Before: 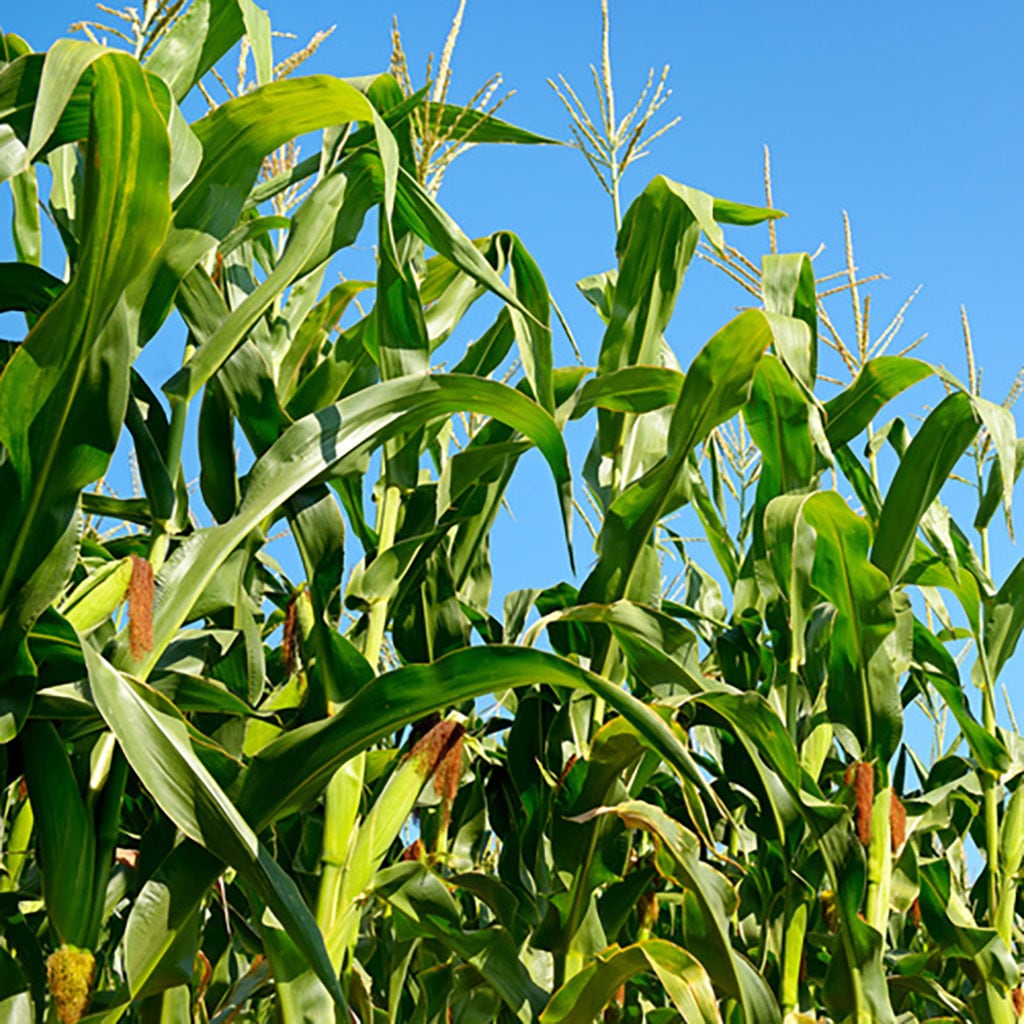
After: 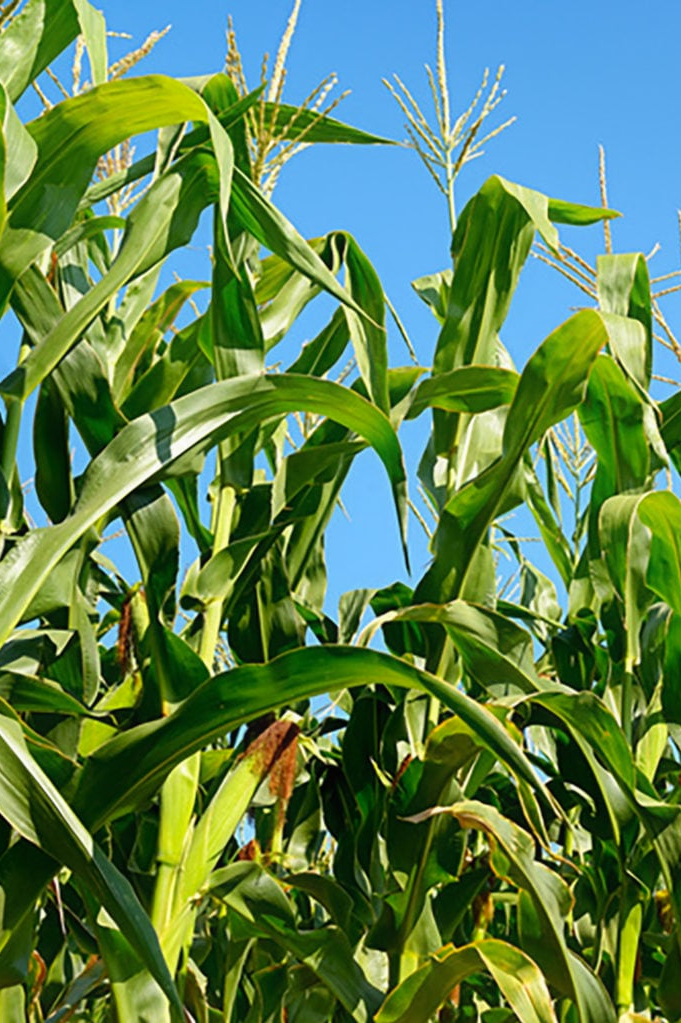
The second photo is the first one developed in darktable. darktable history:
contrast equalizer: y [[0.5, 0.5, 0.468, 0.5, 0.5, 0.5], [0.5 ×6], [0.5 ×6], [0 ×6], [0 ×6]]
crop and rotate: left 16.164%, right 17.306%
